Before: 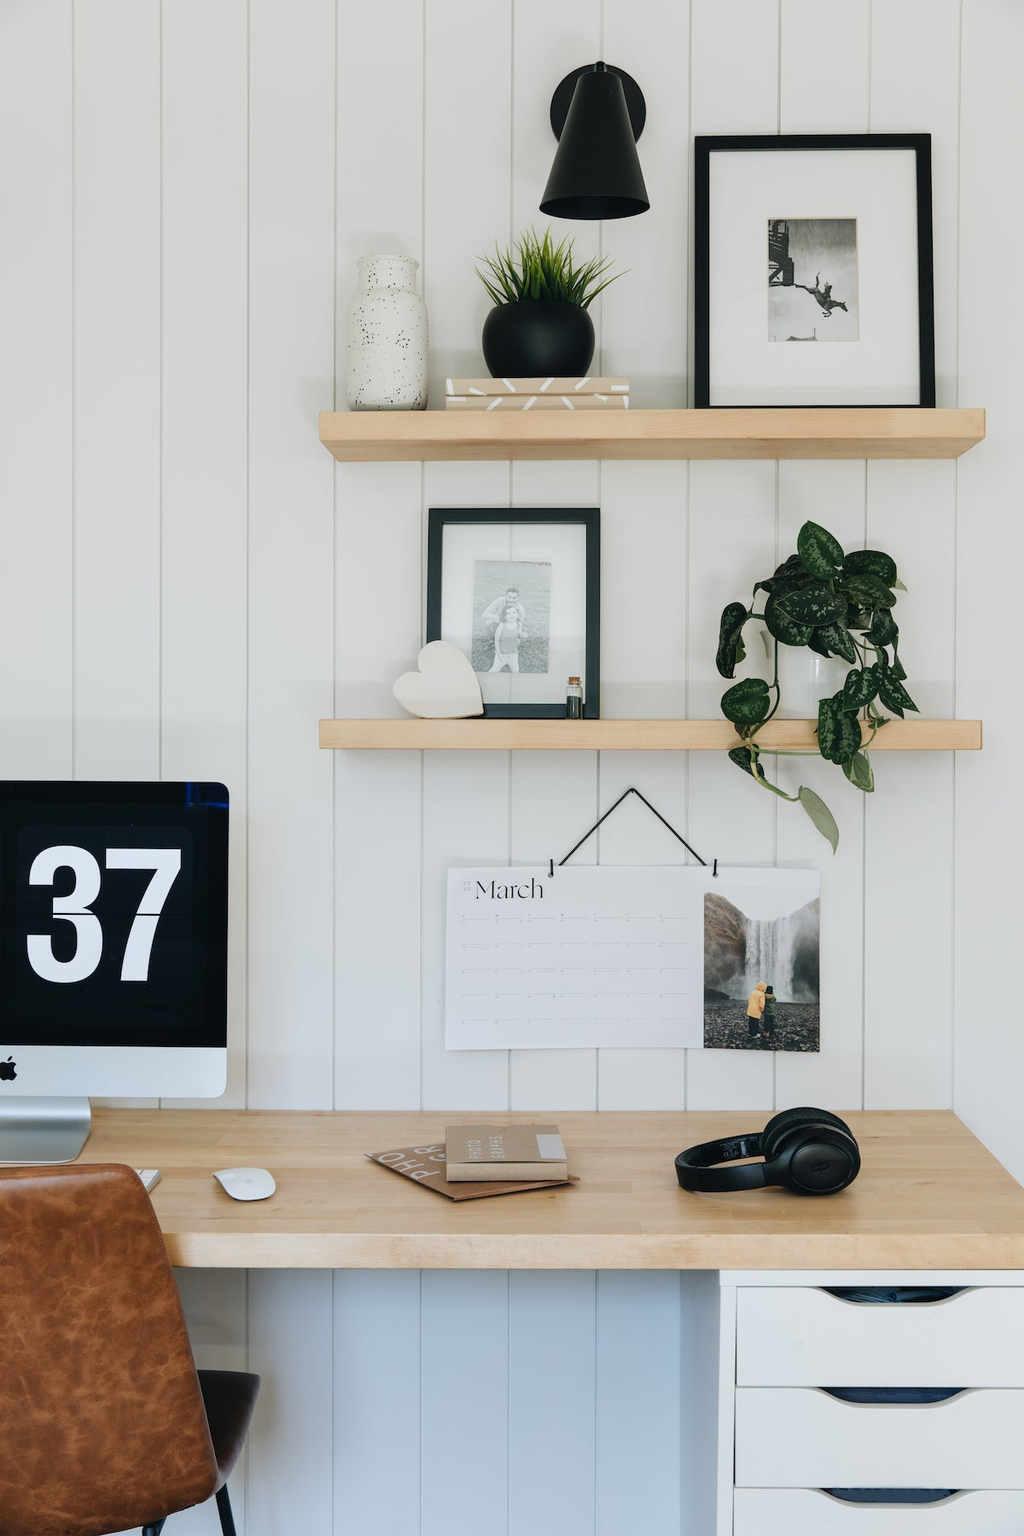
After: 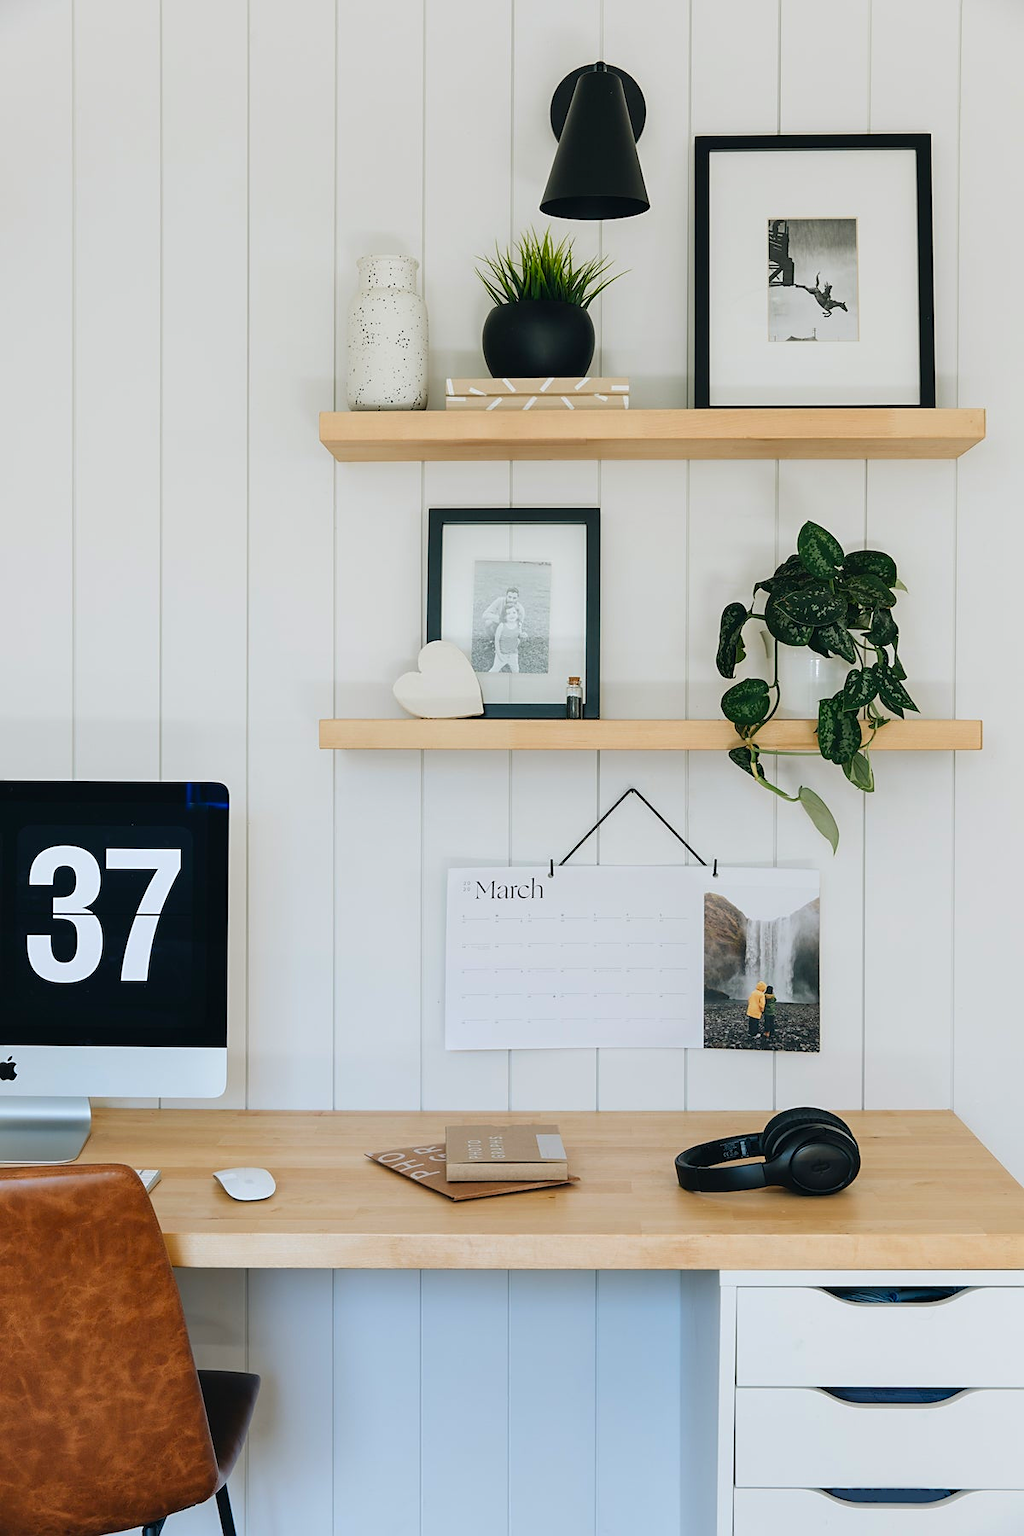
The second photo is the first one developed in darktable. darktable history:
sharpen: radius 1.819, amount 0.412, threshold 1.282
color correction: highlights b* -0.042, saturation 1.33
